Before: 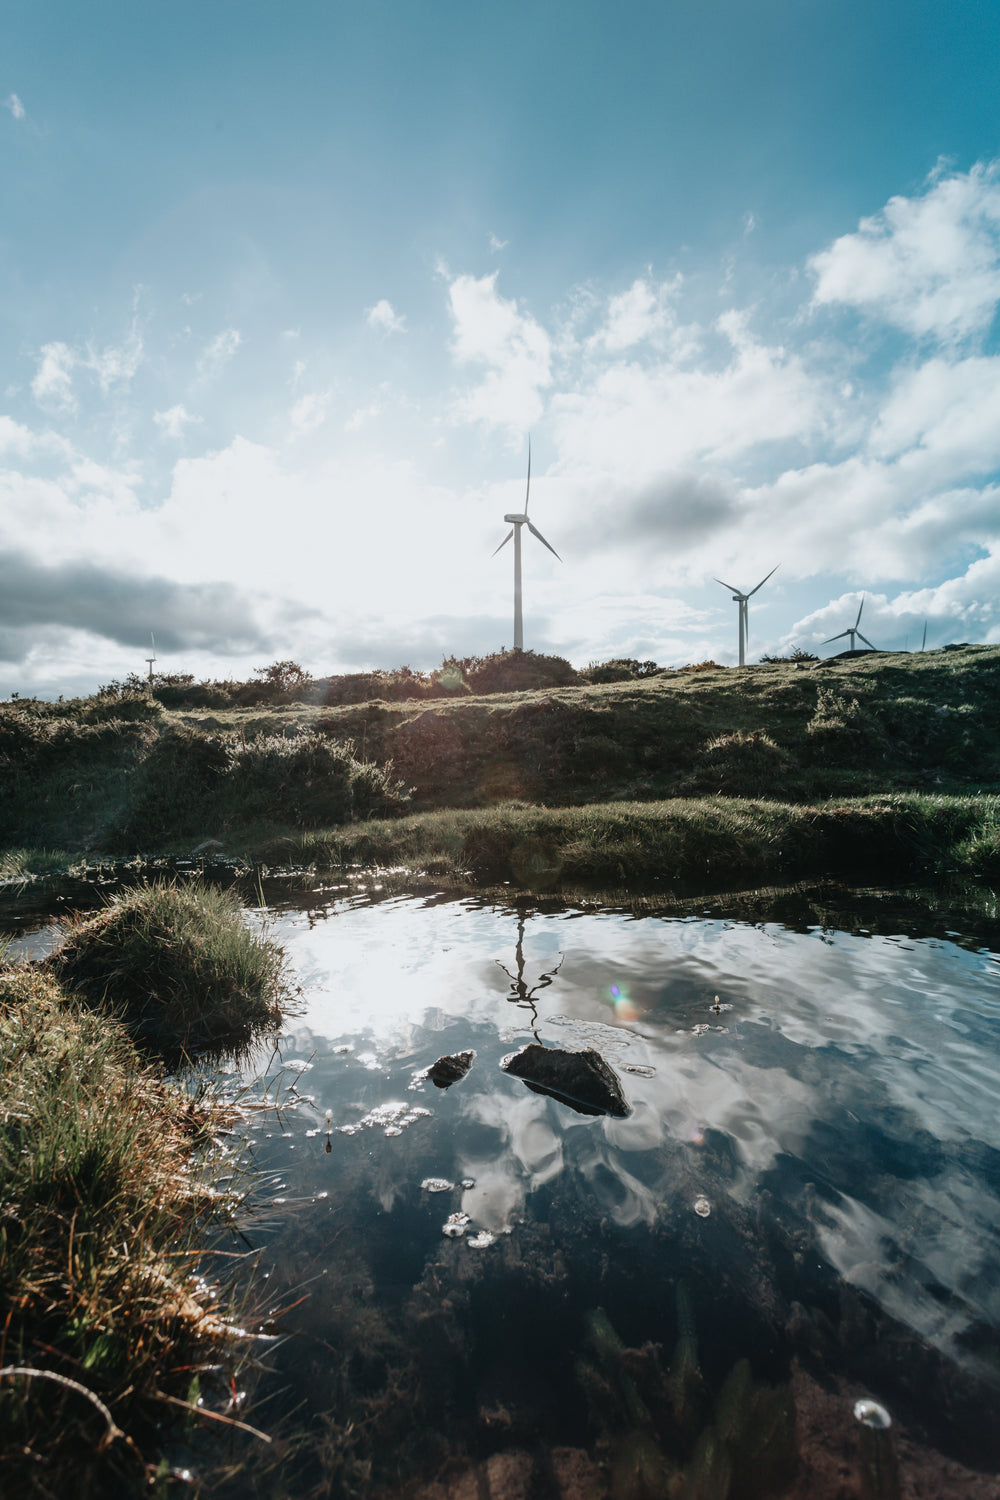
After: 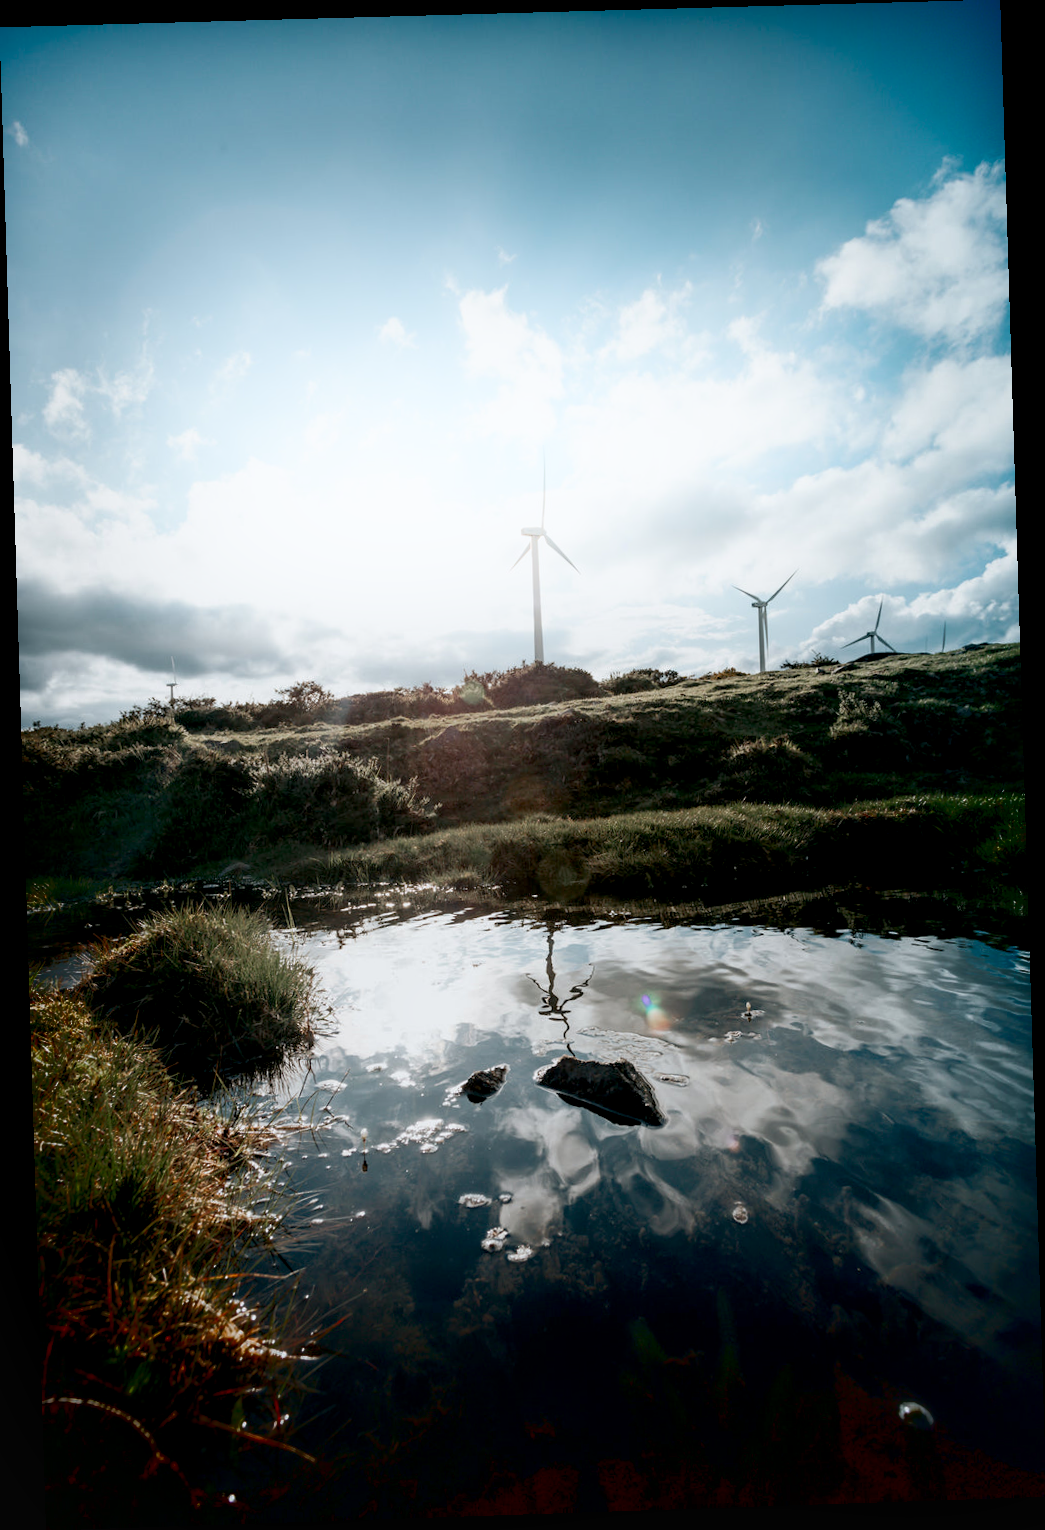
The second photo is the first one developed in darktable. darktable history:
exposure: black level correction 0.012, compensate highlight preservation false
rotate and perspective: rotation -1.77°, lens shift (horizontal) 0.004, automatic cropping off
shadows and highlights: shadows -54.3, highlights 86.09, soften with gaussian
